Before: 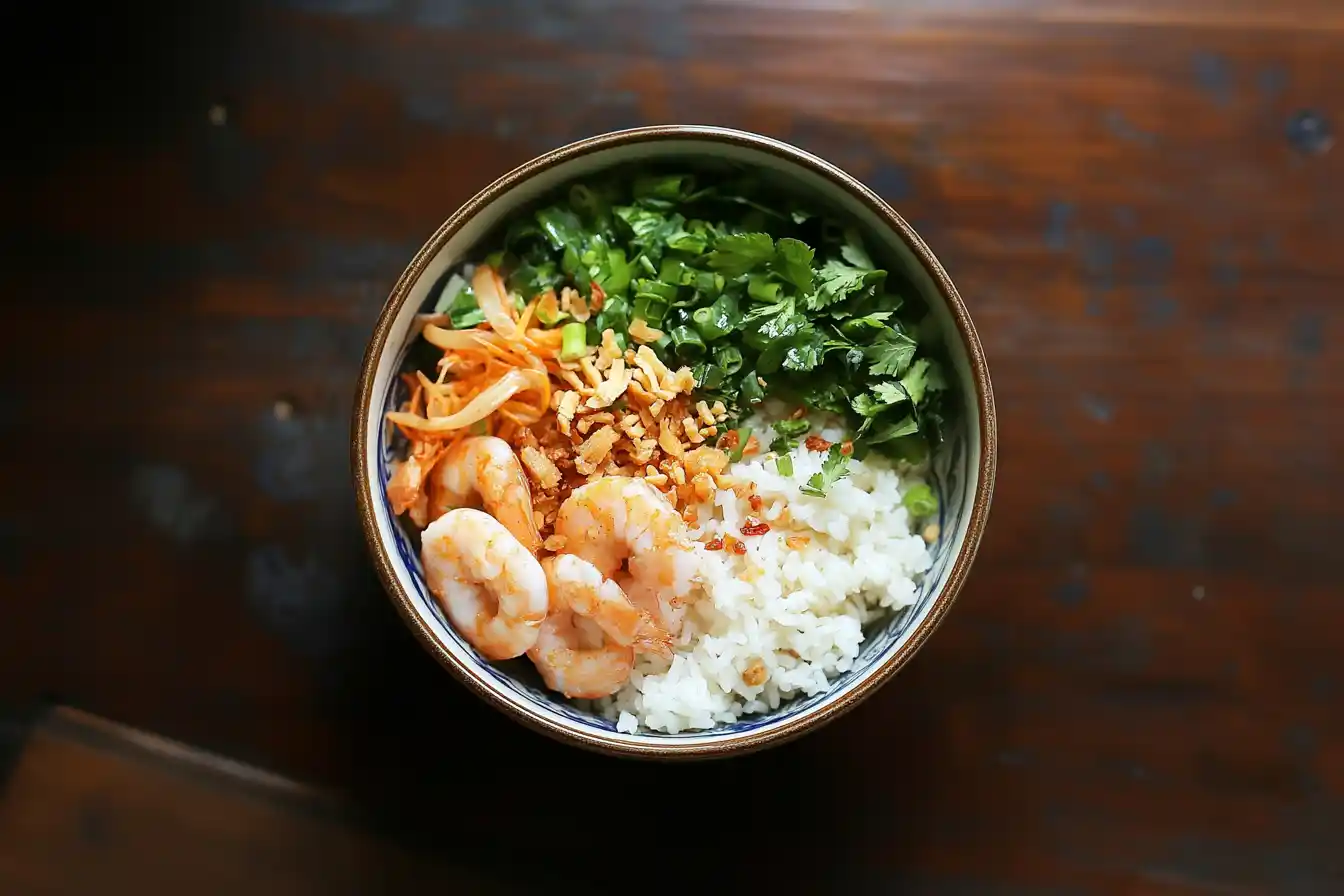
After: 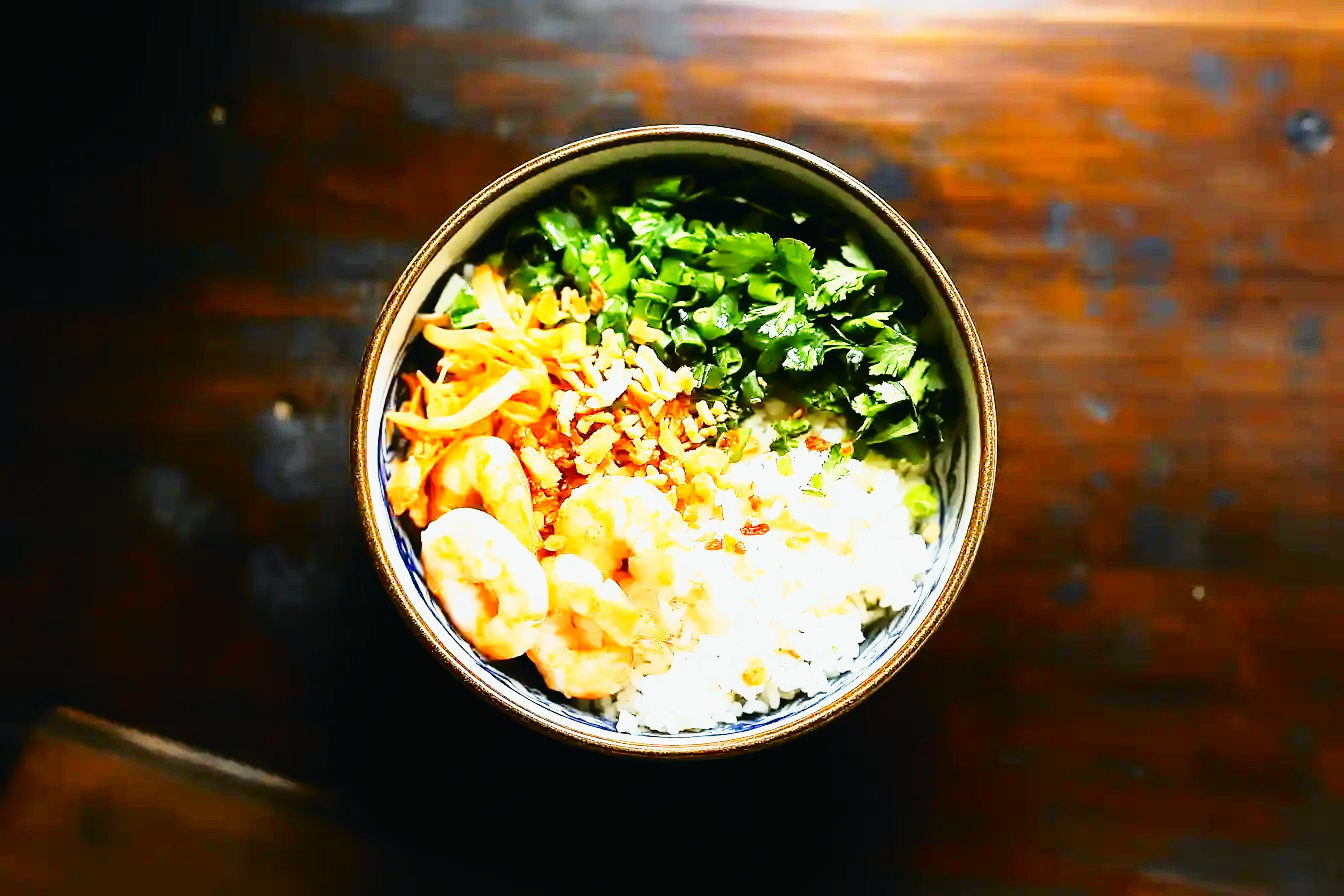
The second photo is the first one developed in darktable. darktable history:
base curve: curves: ch0 [(0, 0) (0.007, 0.004) (0.027, 0.03) (0.046, 0.07) (0.207, 0.54) (0.442, 0.872) (0.673, 0.972) (1, 1)], preserve colors none
tone equalizer: on, module defaults
tone curve: curves: ch0 [(0, 0.013) (0.129, 0.1) (0.327, 0.382) (0.489, 0.573) (0.66, 0.748) (0.858, 0.926) (1, 0.977)]; ch1 [(0, 0) (0.353, 0.344) (0.45, 0.46) (0.498, 0.495) (0.521, 0.506) (0.563, 0.559) (0.592, 0.585) (0.657, 0.655) (1, 1)]; ch2 [(0, 0) (0.333, 0.346) (0.375, 0.375) (0.427, 0.44) (0.5, 0.501) (0.505, 0.499) (0.528, 0.533) (0.579, 0.61) (0.612, 0.644) (0.66, 0.715) (1, 1)], color space Lab, independent channels, preserve colors none
